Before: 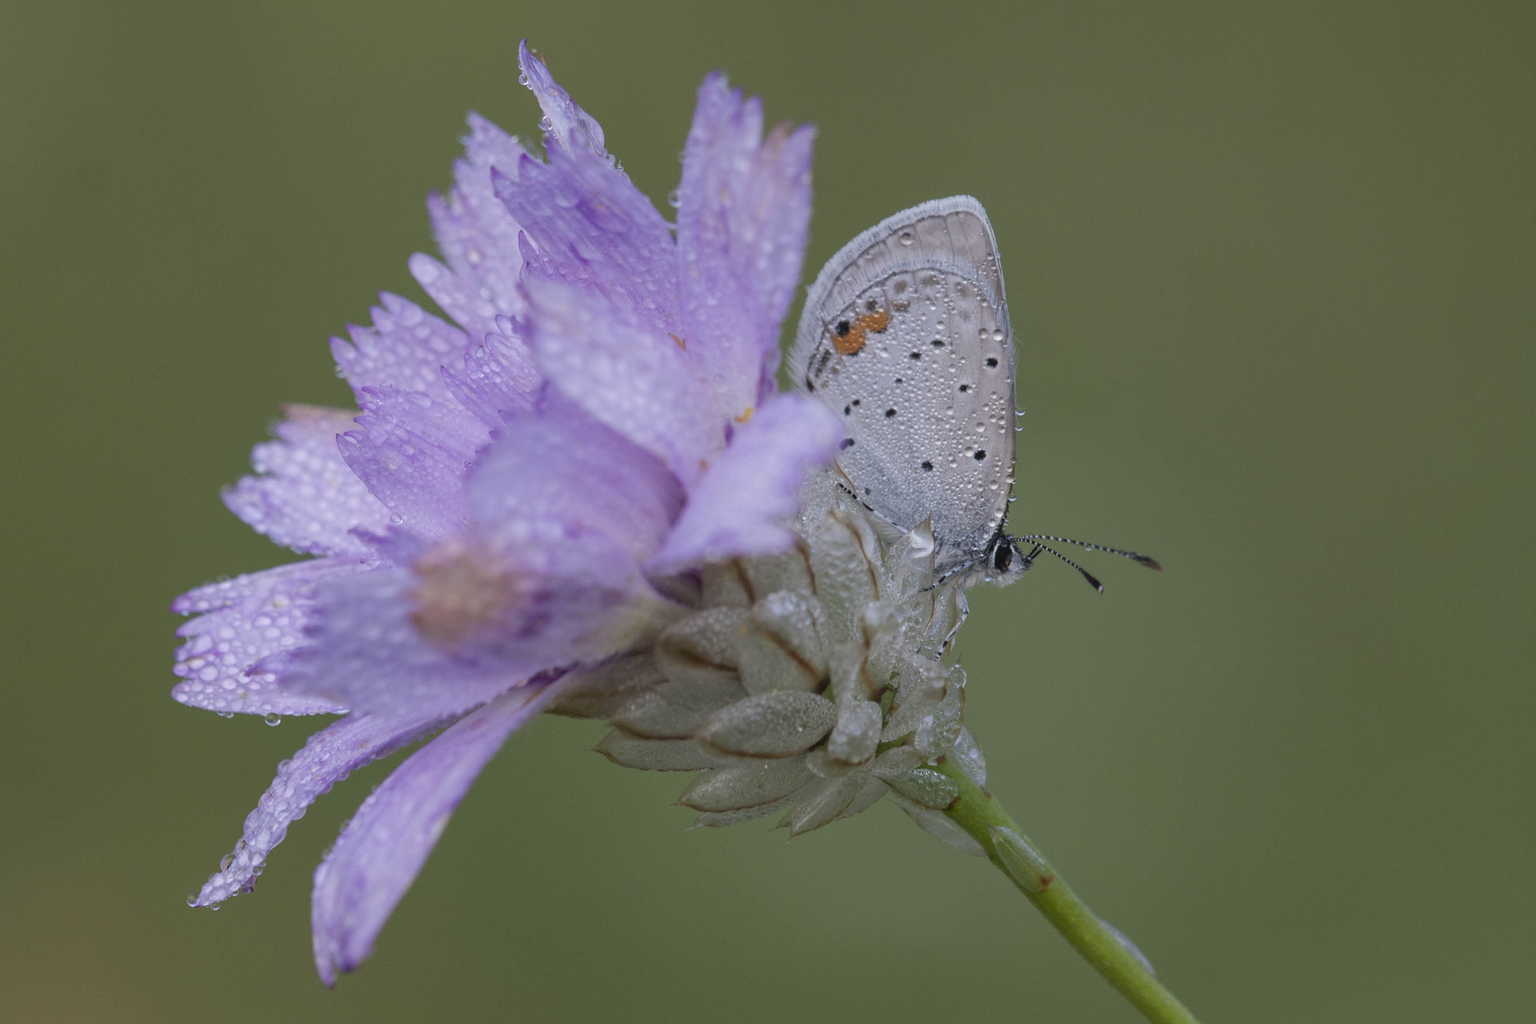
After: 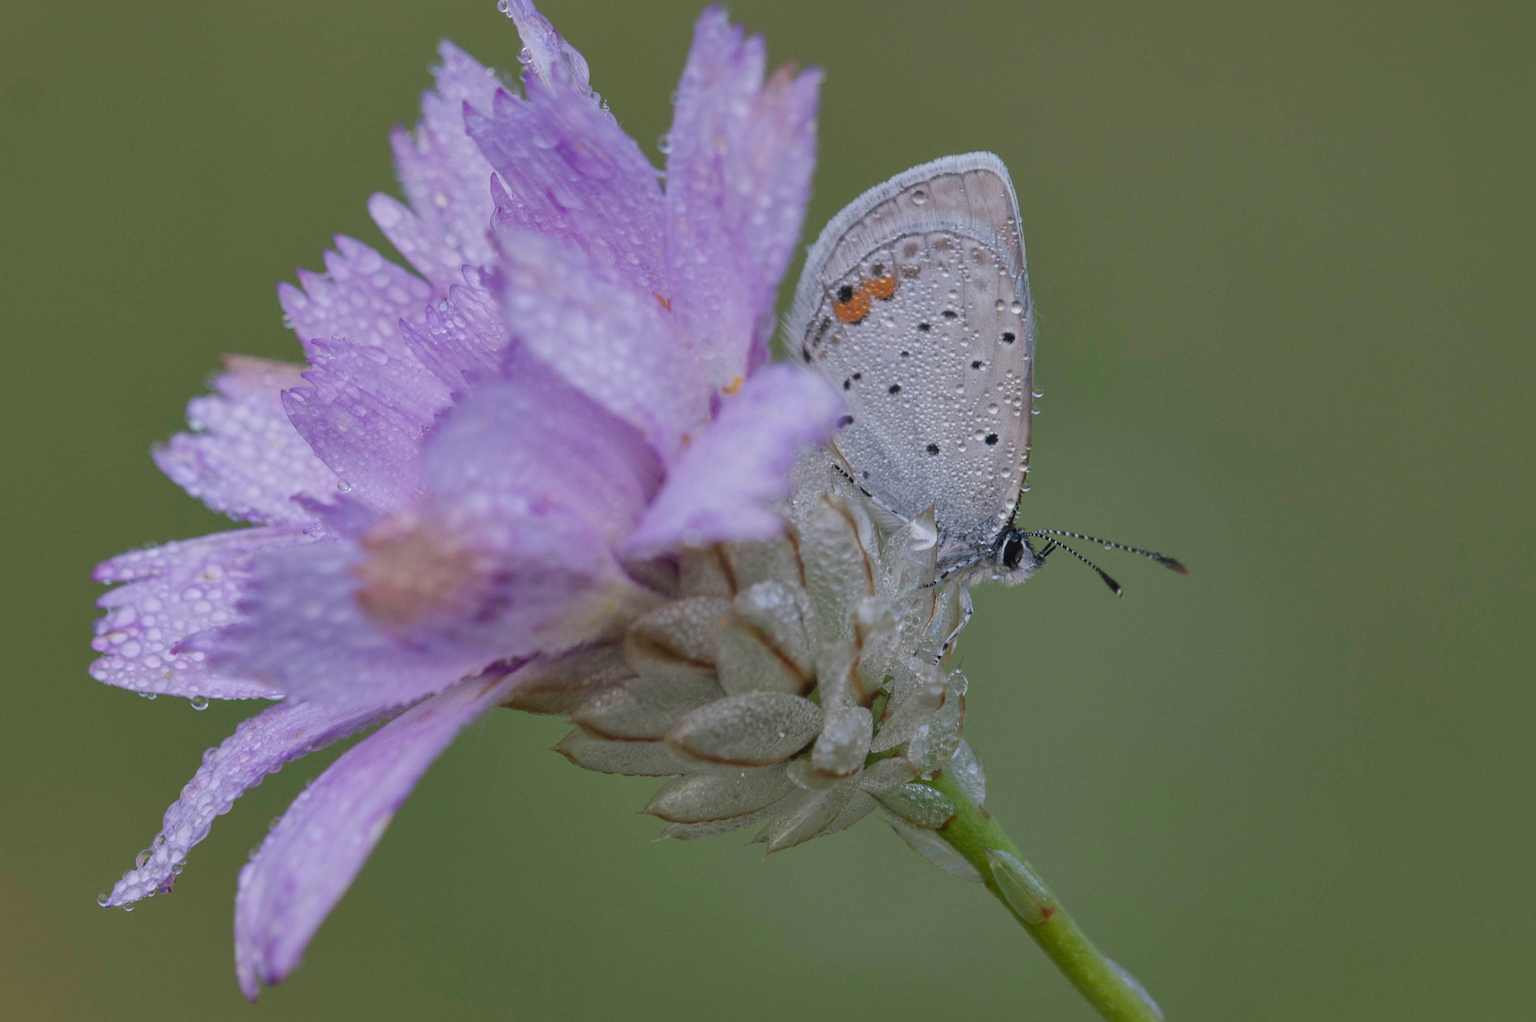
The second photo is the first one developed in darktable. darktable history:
crop and rotate: angle -2.09°, left 3.157%, top 4.092%, right 1.467%, bottom 0.616%
shadows and highlights: highlights -60.09
exposure: compensate exposure bias true, compensate highlight preservation false
